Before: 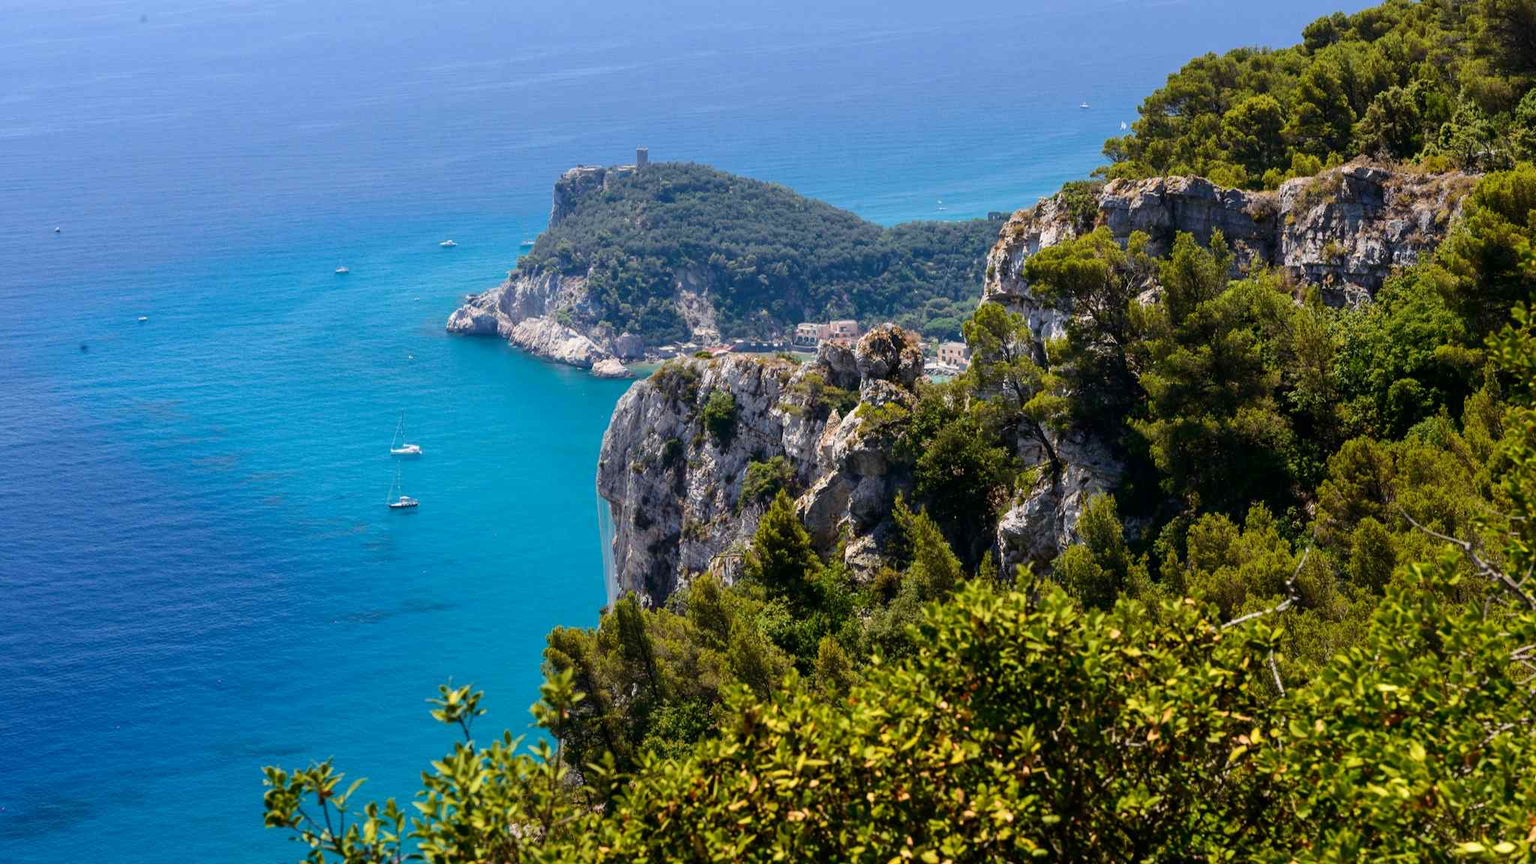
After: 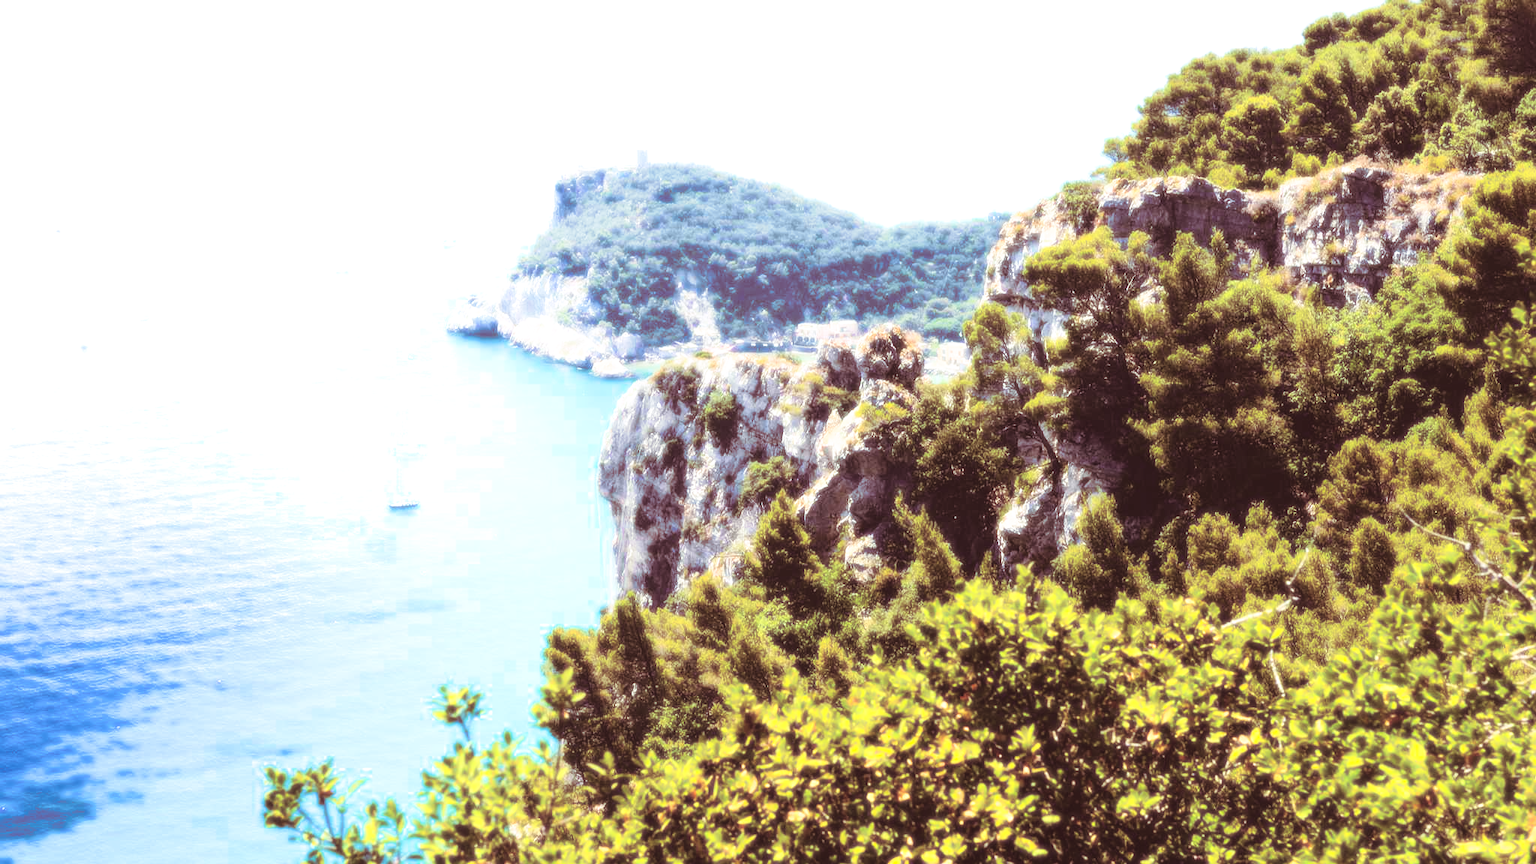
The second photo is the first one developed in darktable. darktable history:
split-toning: on, module defaults
sharpen: radius 1.272, amount 0.305, threshold 0
bloom: size 0%, threshold 54.82%, strength 8.31%
contrast equalizer: octaves 7, y [[0.6 ×6], [0.55 ×6], [0 ×6], [0 ×6], [0 ×6]], mix -0.36
exposure: black level correction -0.005, exposure 1 EV, compensate highlight preservation false
